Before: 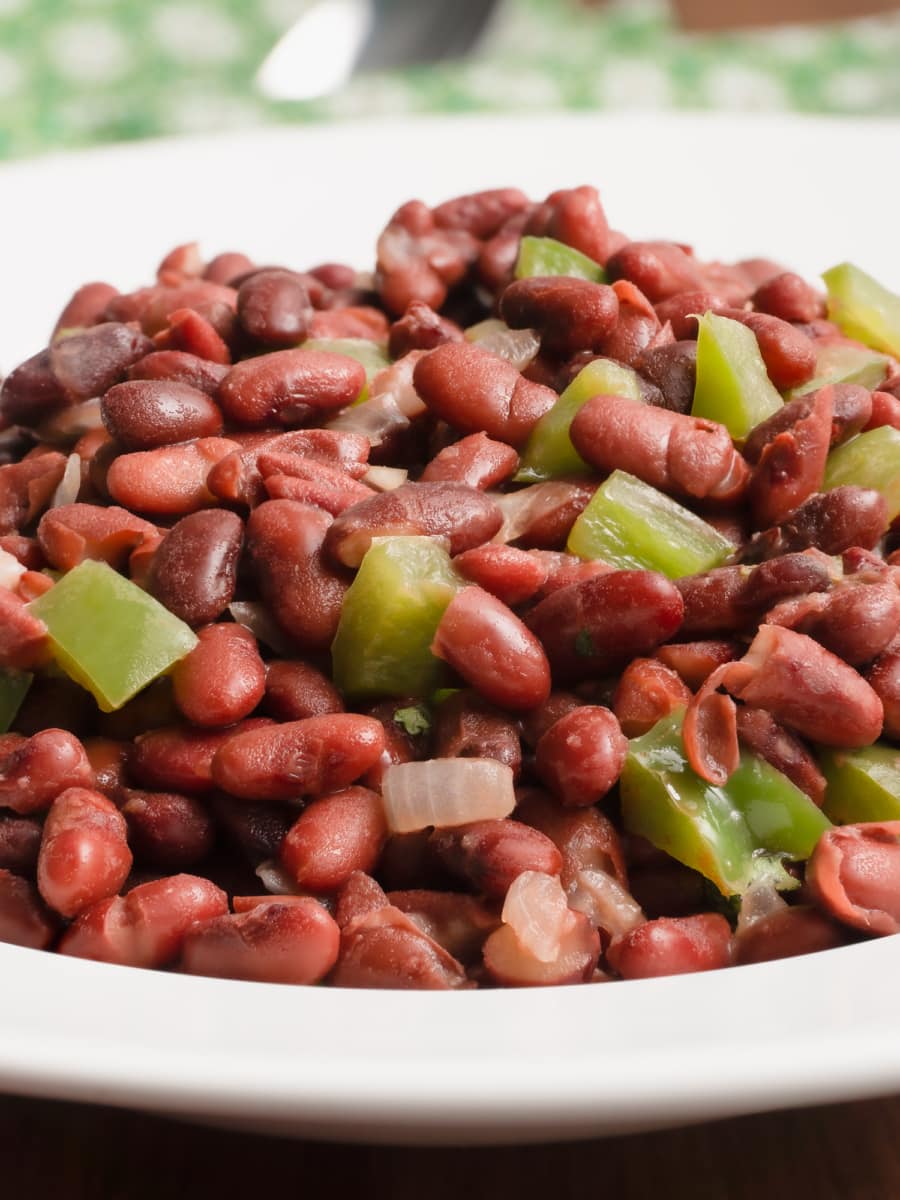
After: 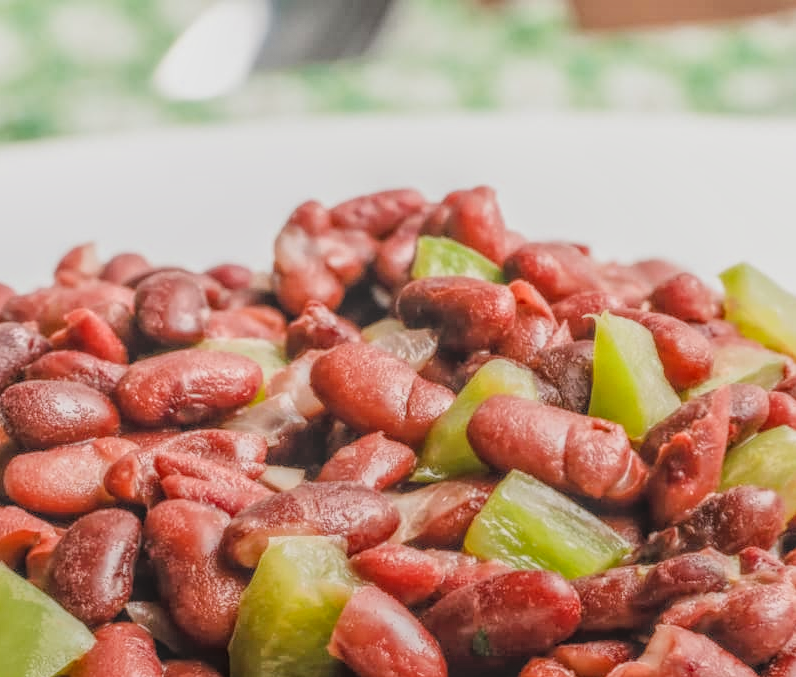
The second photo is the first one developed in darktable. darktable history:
local contrast: highlights 20%, shadows 27%, detail 201%, midtone range 0.2
crop and rotate: left 11.501%, bottom 43.547%
exposure: black level correction 0, exposure 0.704 EV, compensate exposure bias true, compensate highlight preservation false
filmic rgb: black relative exposure -8.38 EV, white relative exposure 4.67 EV, hardness 3.83
